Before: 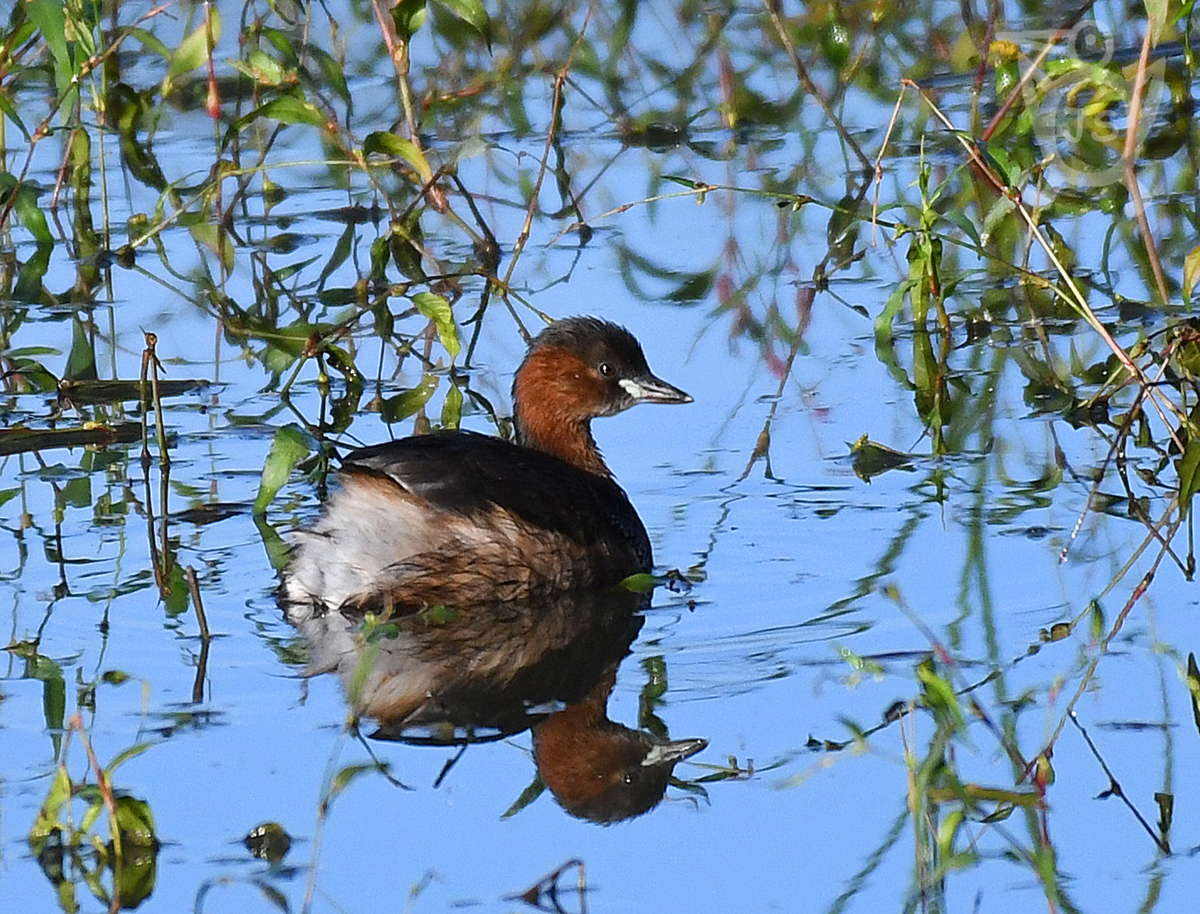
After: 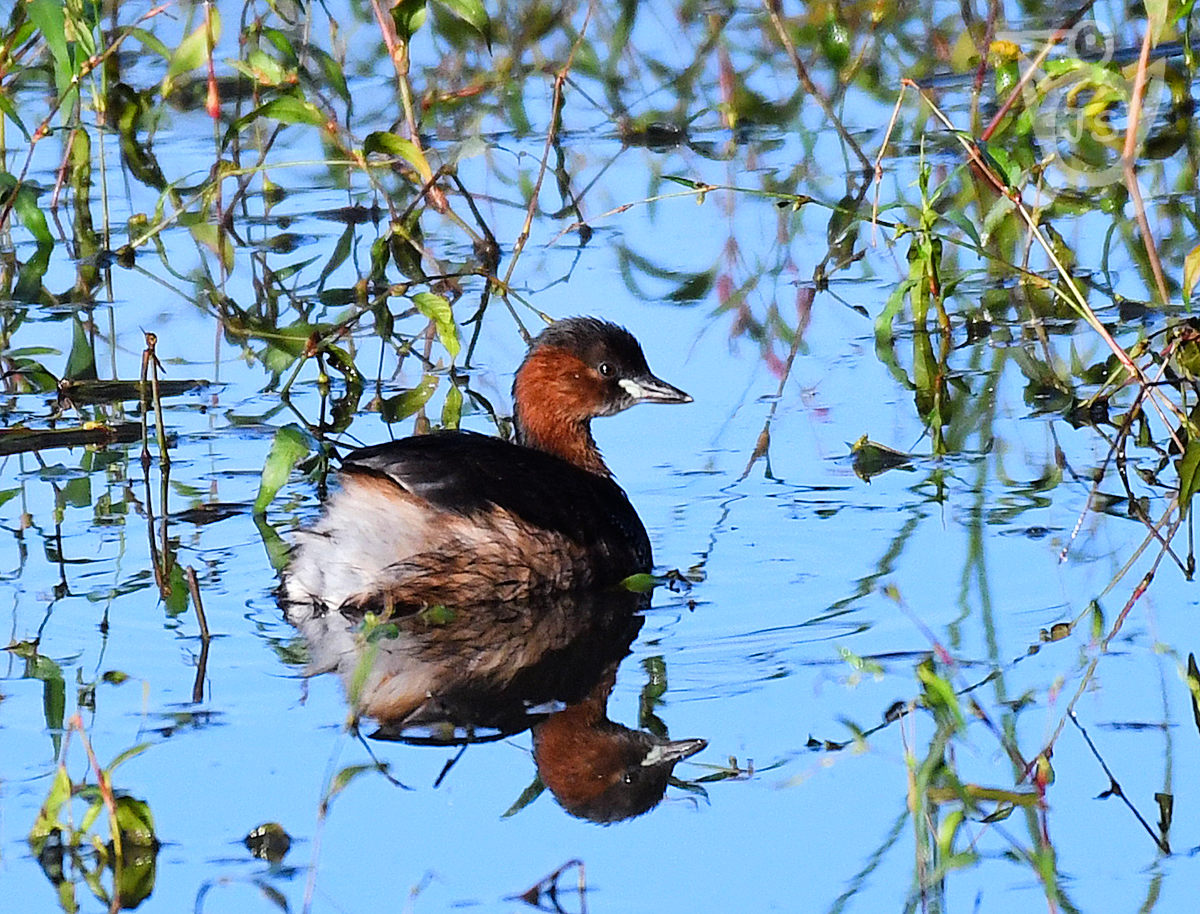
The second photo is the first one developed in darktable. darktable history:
tone curve: curves: ch0 [(0, 0) (0.07, 0.057) (0.15, 0.177) (0.352, 0.445) (0.59, 0.703) (0.857, 0.908) (1, 1)], color space Lab, linked channels, preserve colors none
color balance: gamma [0.9, 0.988, 0.975, 1.025], gain [1.05, 1, 1, 1]
